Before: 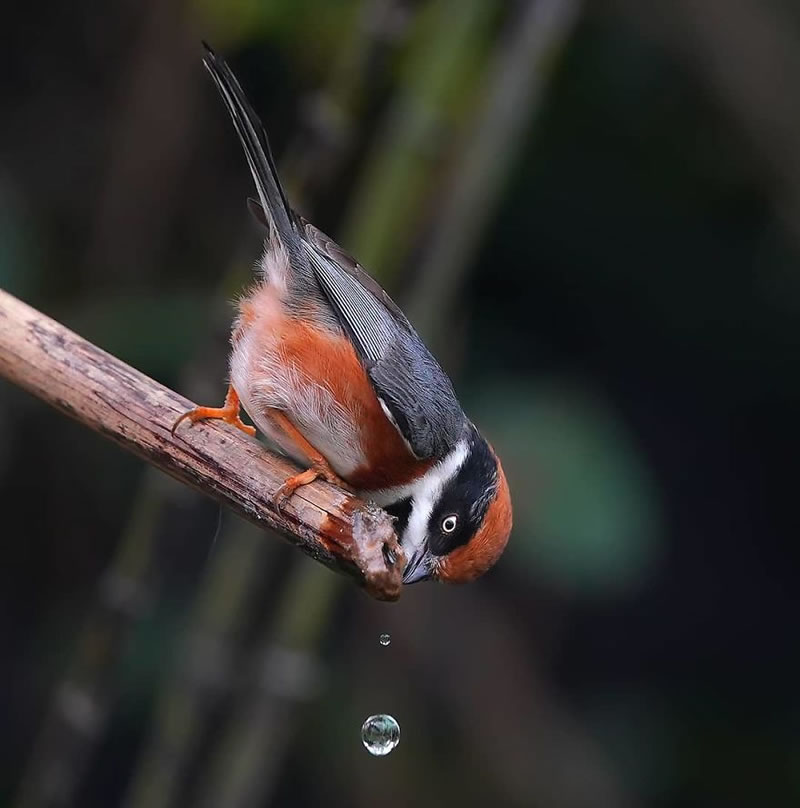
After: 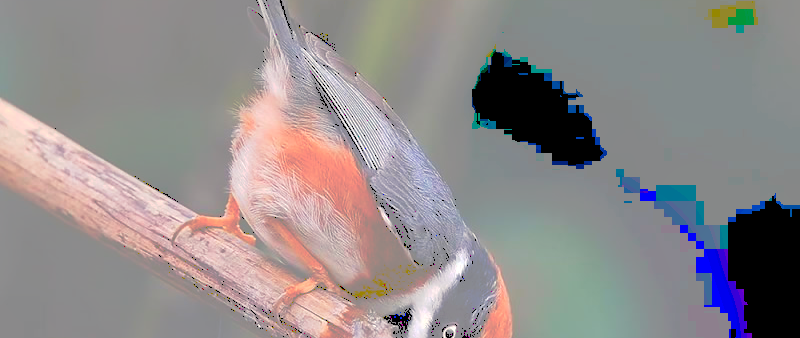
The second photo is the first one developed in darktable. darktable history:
color balance: contrast -0.5%
tone equalizer: -8 EV 1 EV, -7 EV 1 EV, -6 EV 1 EV, -5 EV 1 EV, -4 EV 1 EV, -3 EV 0.75 EV, -2 EV 0.5 EV, -1 EV 0.25 EV
levels: levels [0, 0.43, 0.984]
tone curve: curves: ch0 [(0, 0) (0.003, 0.453) (0.011, 0.457) (0.025, 0.457) (0.044, 0.463) (0.069, 0.464) (0.1, 0.471) (0.136, 0.475) (0.177, 0.481) (0.224, 0.486) (0.277, 0.496) (0.335, 0.515) (0.399, 0.544) (0.468, 0.577) (0.543, 0.621) (0.623, 0.67) (0.709, 0.73) (0.801, 0.788) (0.898, 0.848) (1, 1)], preserve colors none
color balance rgb: shadows lift › chroma 3%, shadows lift › hue 280.8°, power › hue 330°, highlights gain › chroma 3%, highlights gain › hue 75.6°, global offset › luminance -1%, perceptual saturation grading › global saturation 20%, perceptual saturation grading › highlights -25%, perceptual saturation grading › shadows 50%, global vibrance 20%
crop and rotate: top 23.84%, bottom 34.294%
local contrast: mode bilateral grid, contrast 20, coarseness 50, detail 120%, midtone range 0.2
rgb curve: curves: ch0 [(0, 0) (0.093, 0.159) (0.241, 0.265) (0.414, 0.42) (1, 1)], compensate middle gray true, preserve colors basic power
